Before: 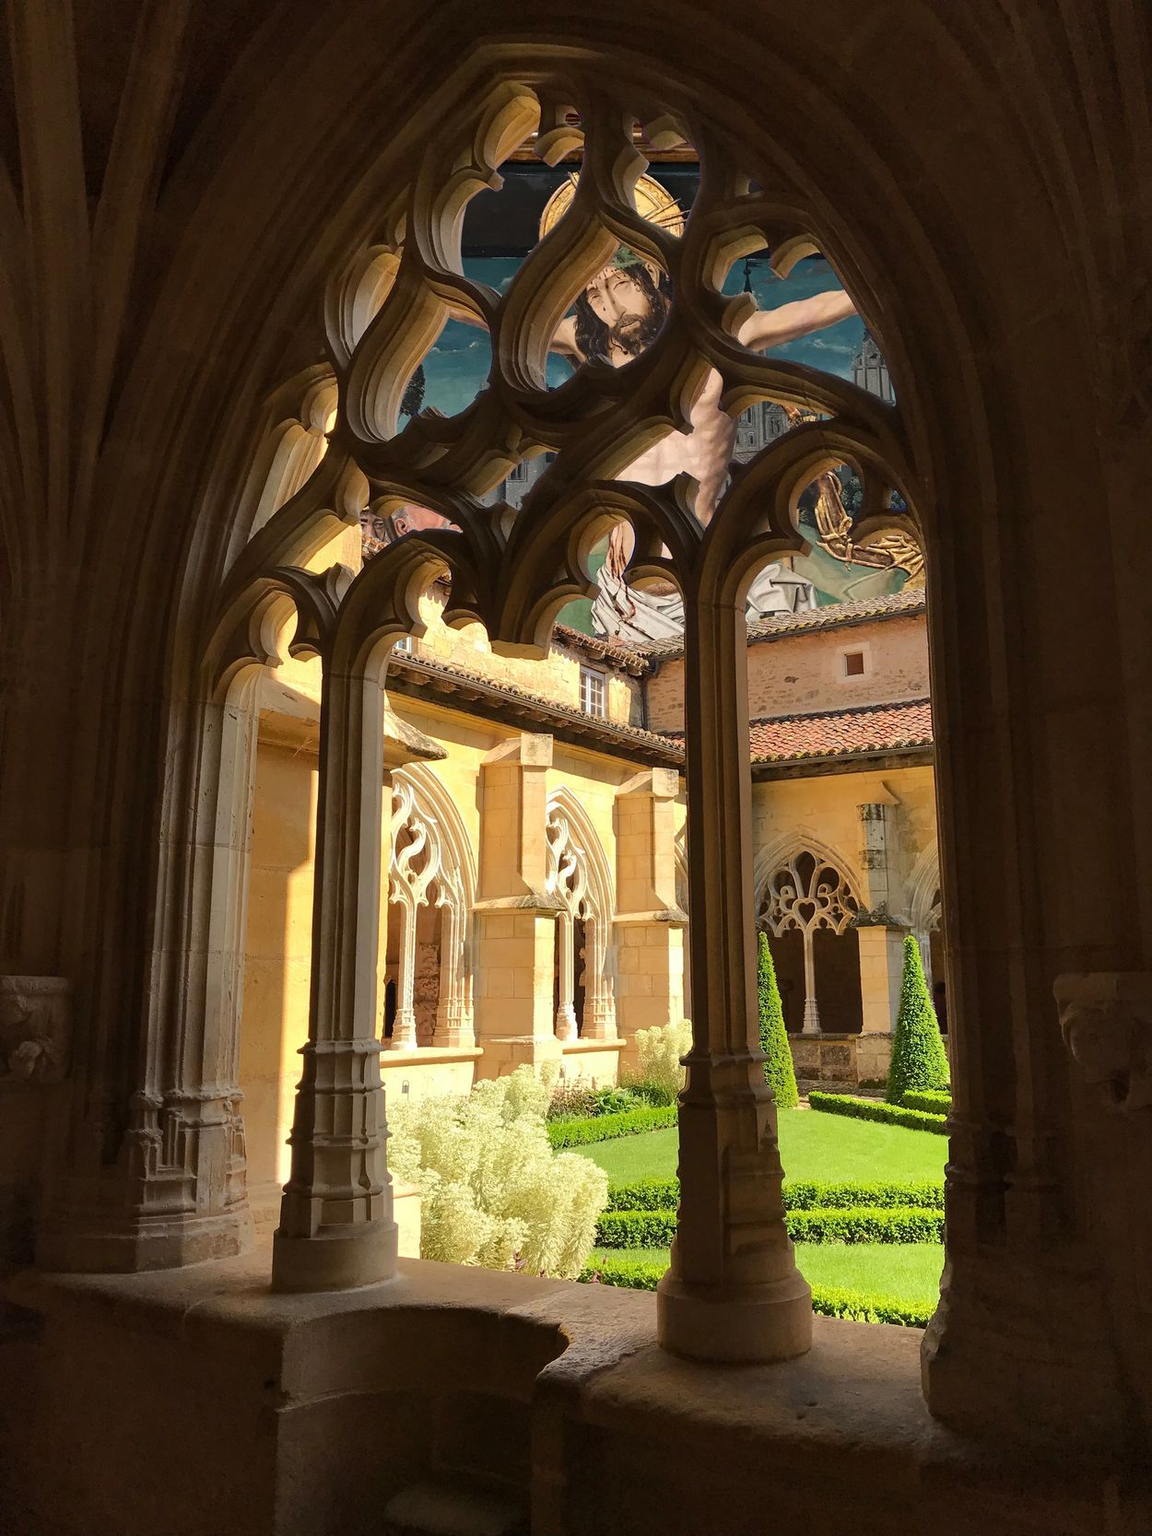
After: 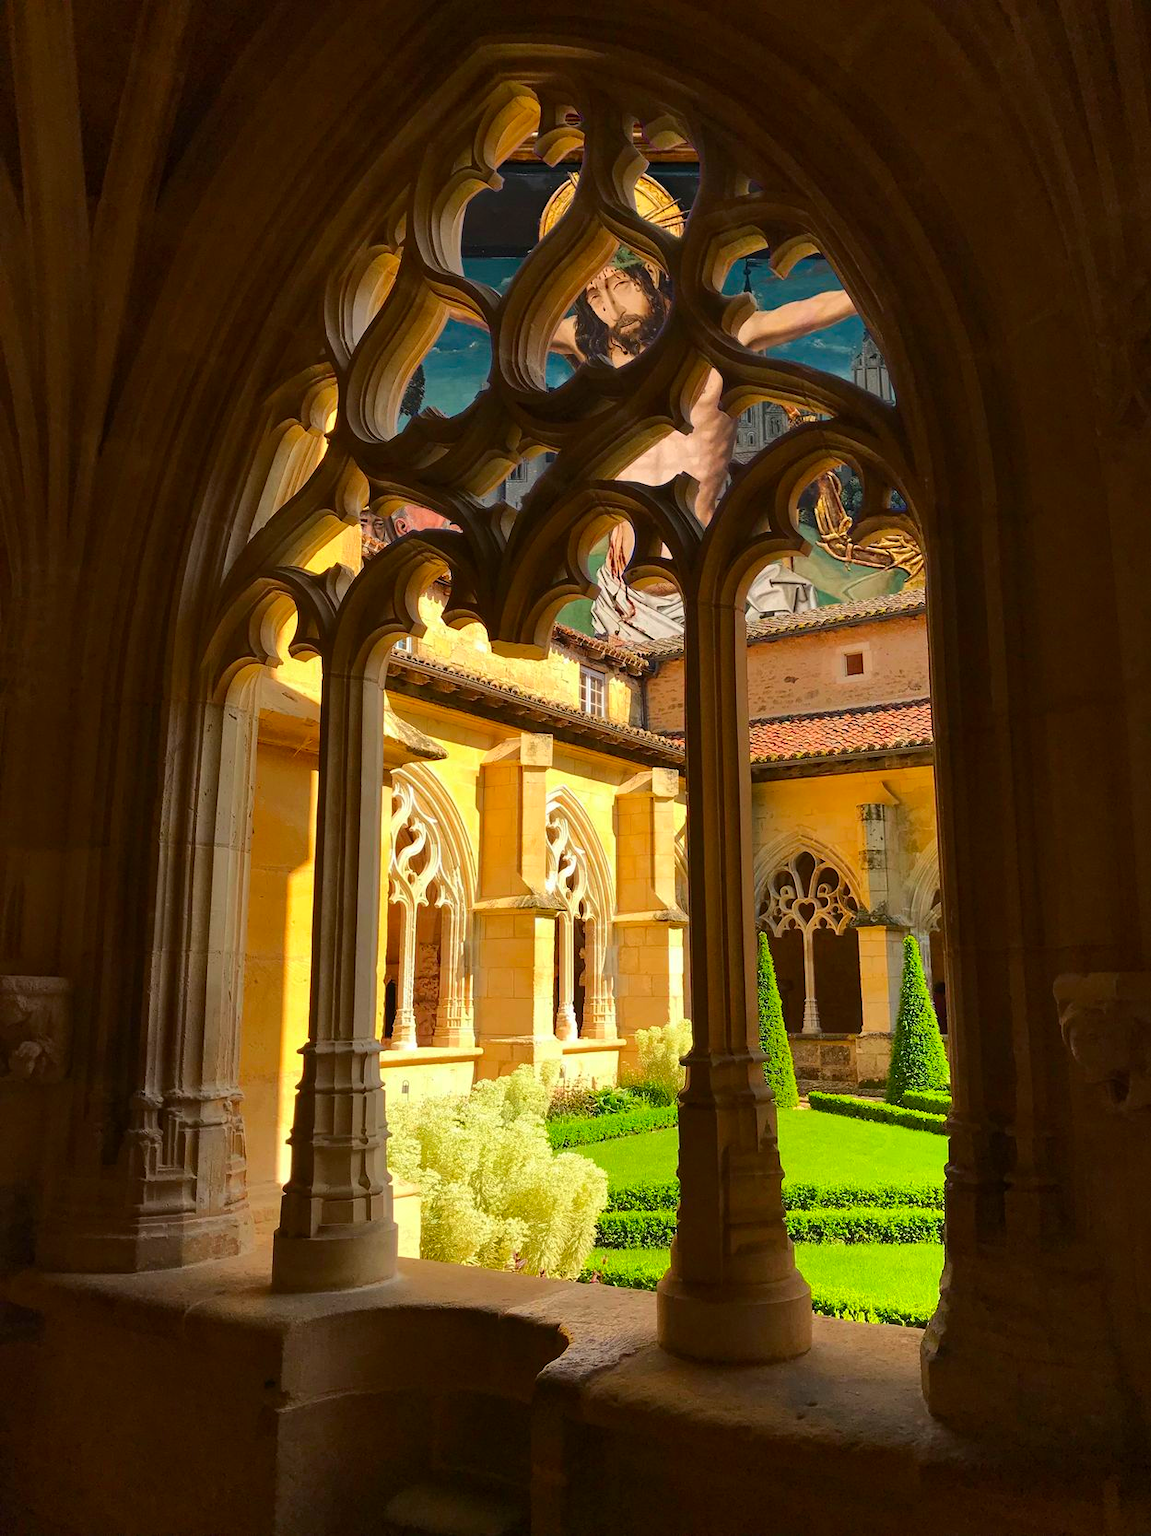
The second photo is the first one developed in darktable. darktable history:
contrast brightness saturation: saturation 0.489
